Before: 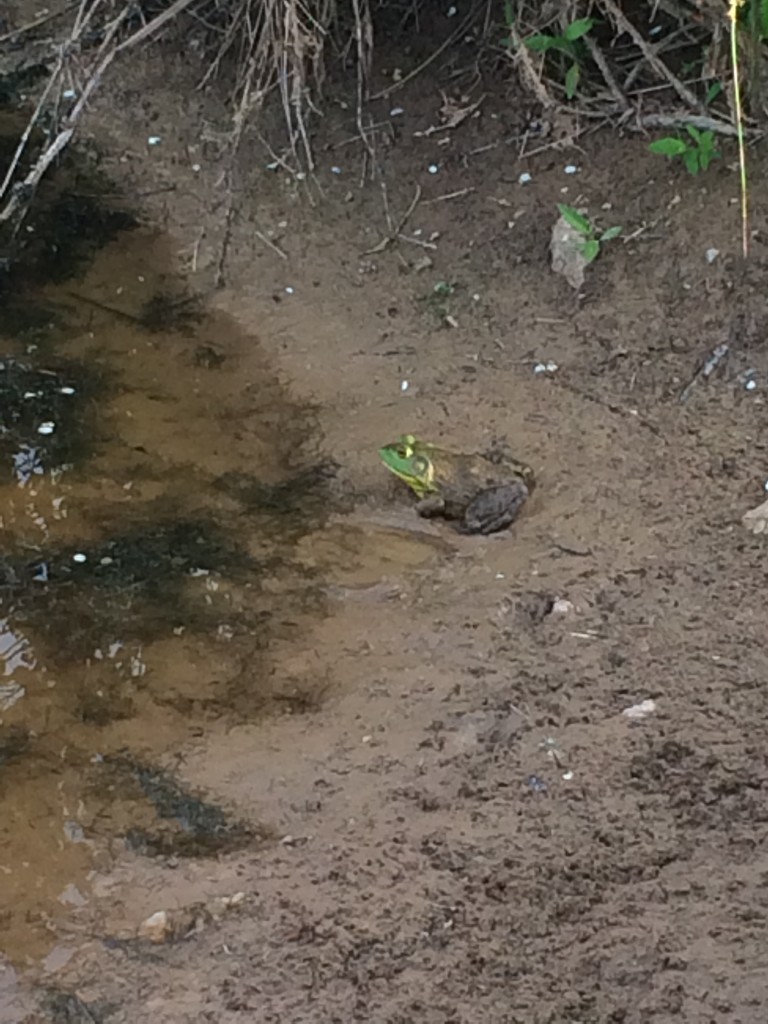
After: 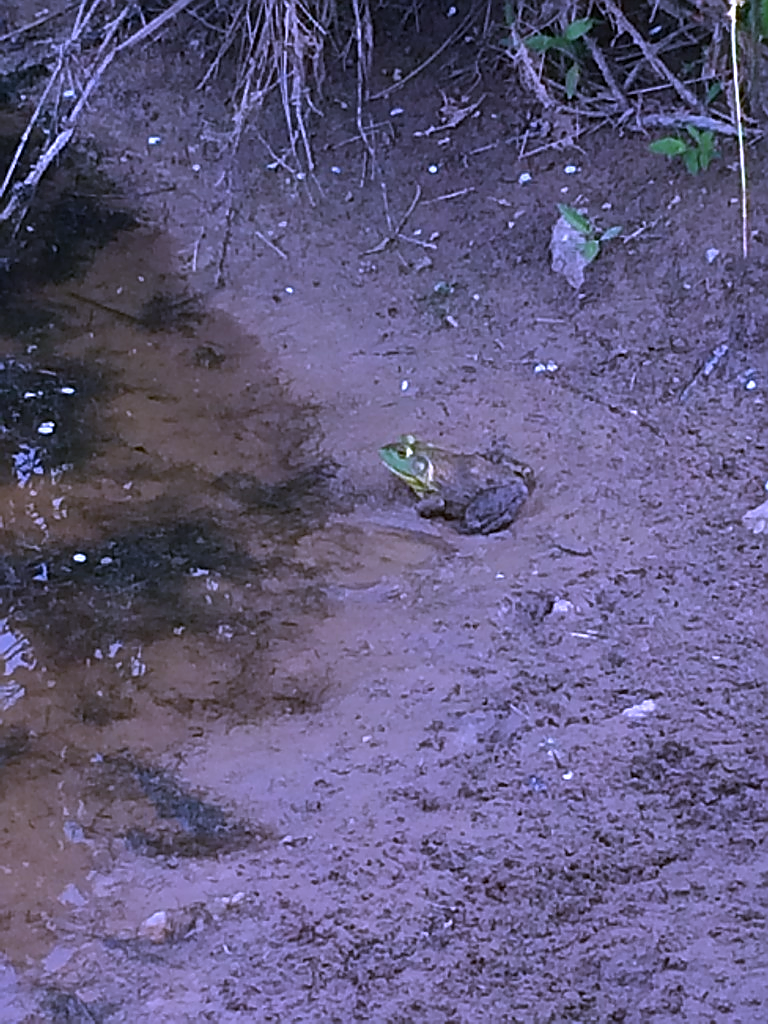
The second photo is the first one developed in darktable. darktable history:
sharpen: radius 1.4, amount 1.25, threshold 0.7
white balance: red 0.98, blue 1.61
local contrast: mode bilateral grid, contrast 100, coarseness 100, detail 91%, midtone range 0.2
